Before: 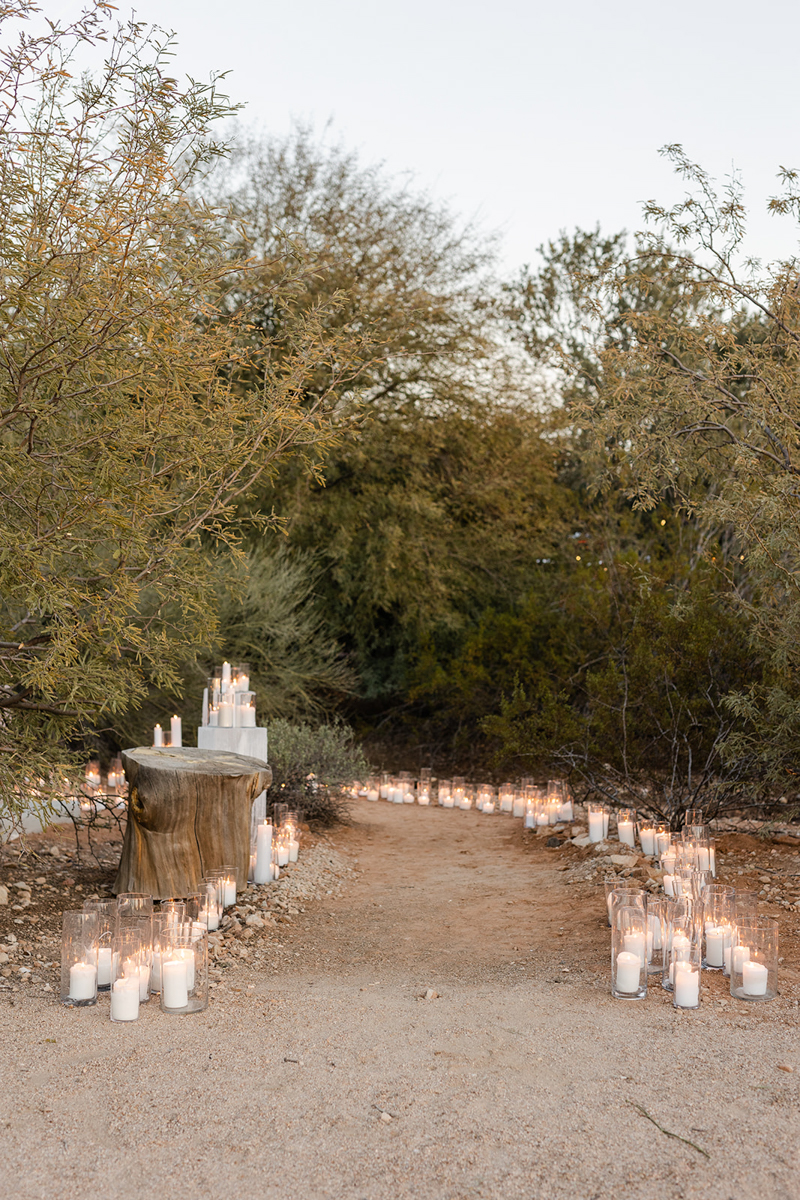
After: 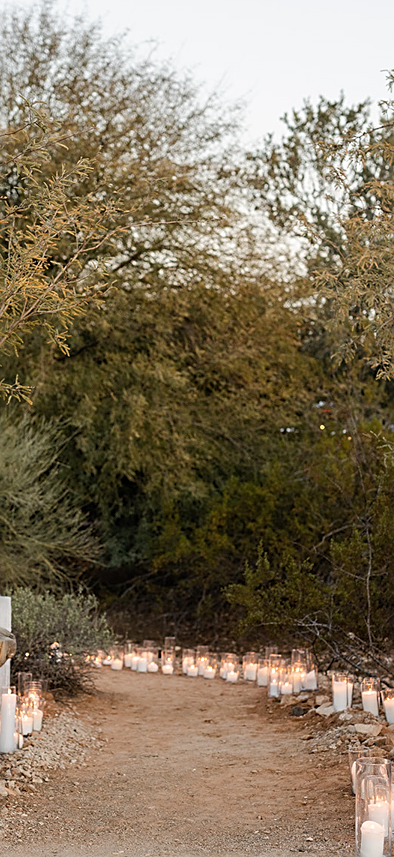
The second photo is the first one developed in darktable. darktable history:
sharpen: on, module defaults
crop: left 32.022%, top 10.976%, right 18.722%, bottom 17.576%
